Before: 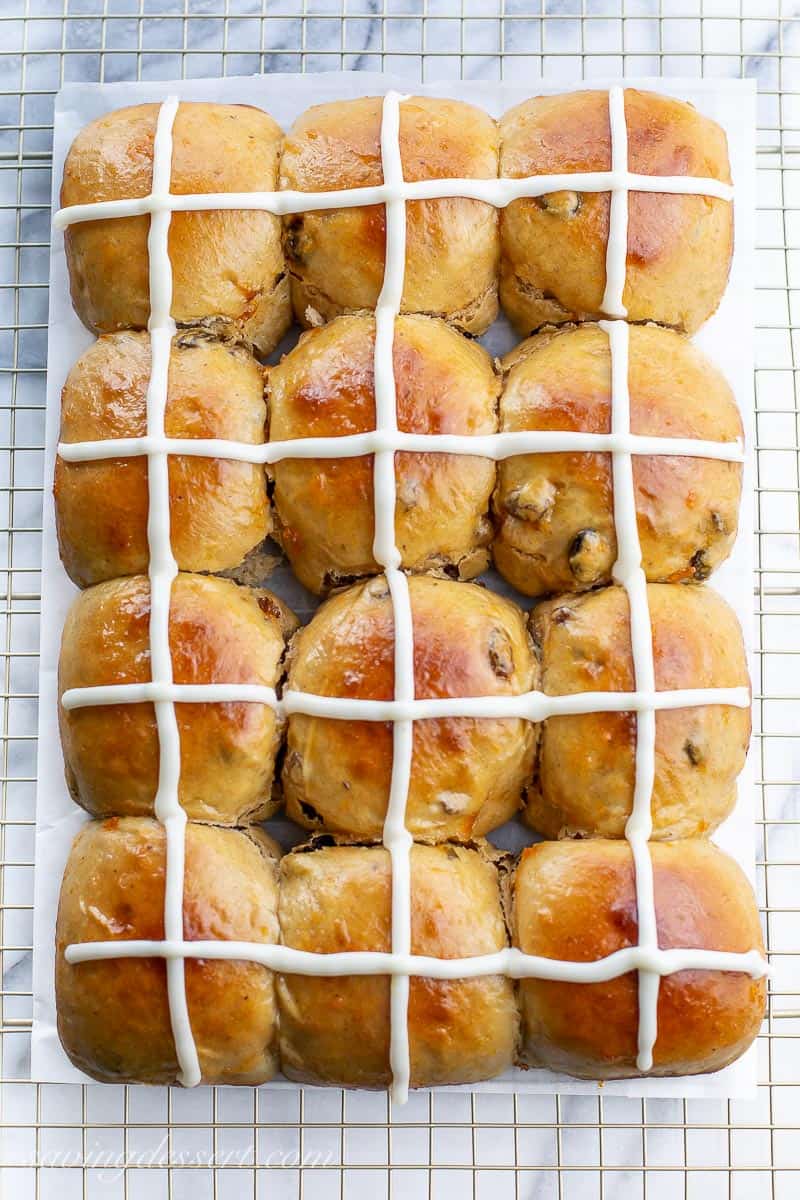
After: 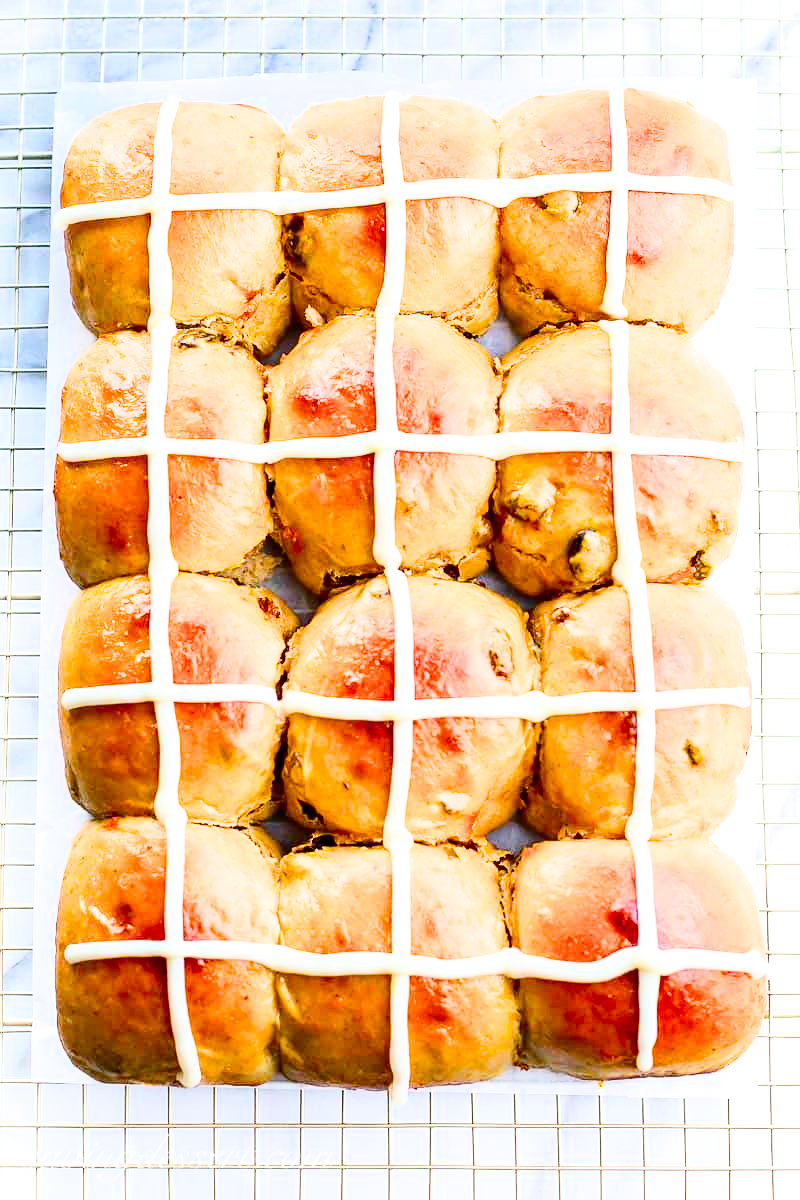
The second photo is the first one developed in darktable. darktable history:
exposure: black level correction 0, exposure 1.683 EV, compensate exposure bias true, compensate highlight preservation false
filmic rgb: black relative exposure -8.02 EV, white relative exposure 3.92 EV, hardness 4.23
contrast brightness saturation: contrast 0.223, brightness -0.183, saturation 0.234
color balance rgb: perceptual saturation grading › global saturation 31.196%, global vibrance 9.543%
